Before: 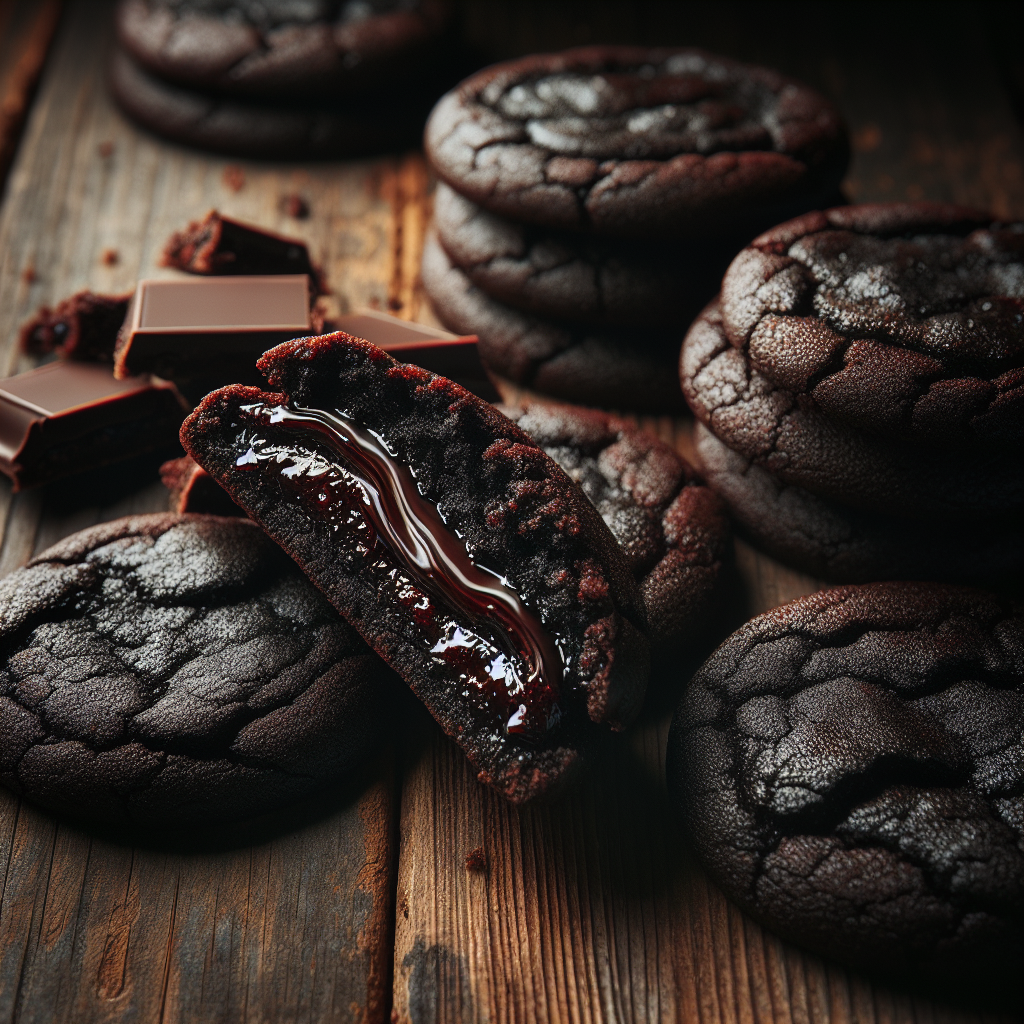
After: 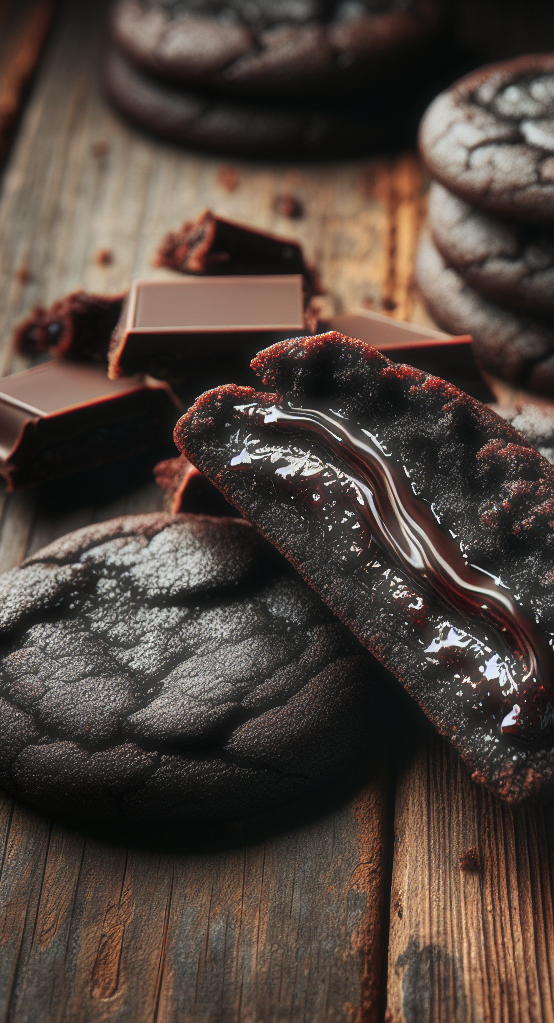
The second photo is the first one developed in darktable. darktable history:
haze removal: strength -0.105
shadows and highlights: shadows 31.6, highlights -31.98, soften with gaussian
crop: left 0.613%, right 45.221%, bottom 0.09%
